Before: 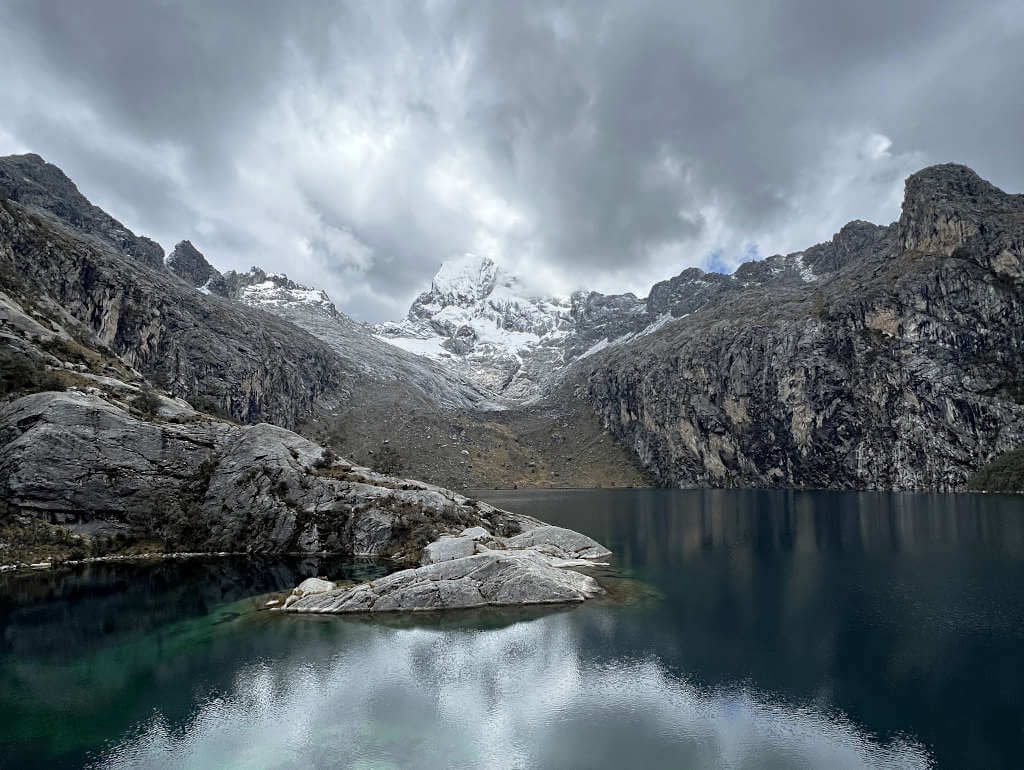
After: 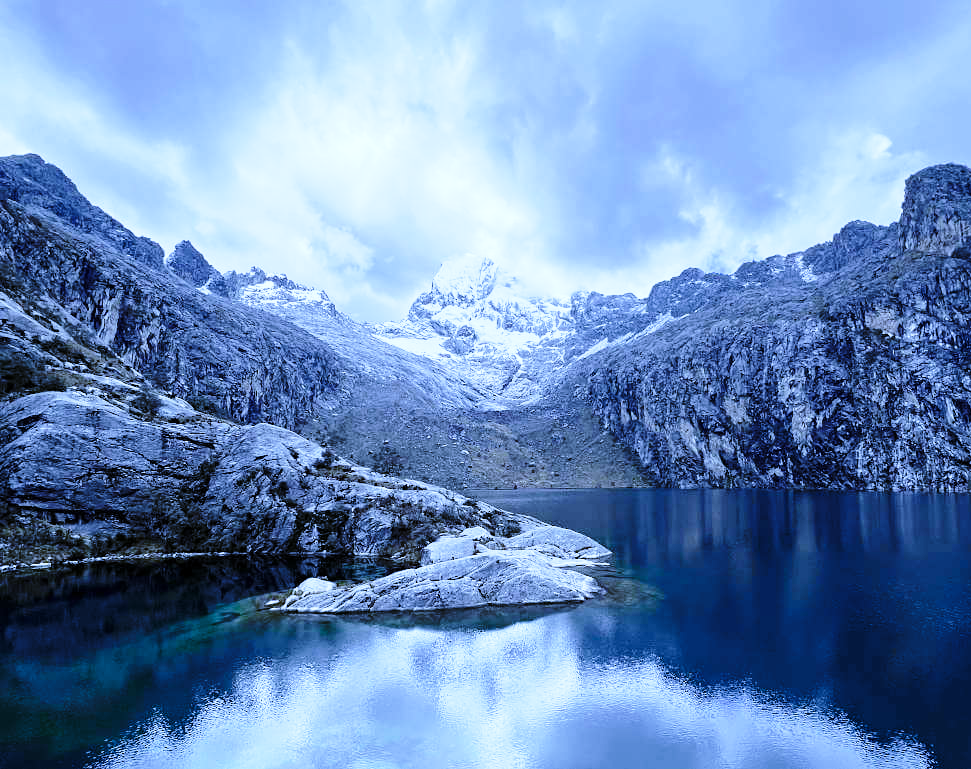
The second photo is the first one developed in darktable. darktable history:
white balance: red 0.766, blue 1.537
crop and rotate: right 5.167%
color balance: output saturation 98.5%
base curve: curves: ch0 [(0, 0) (0.028, 0.03) (0.121, 0.232) (0.46, 0.748) (0.859, 0.968) (1, 1)], preserve colors none
